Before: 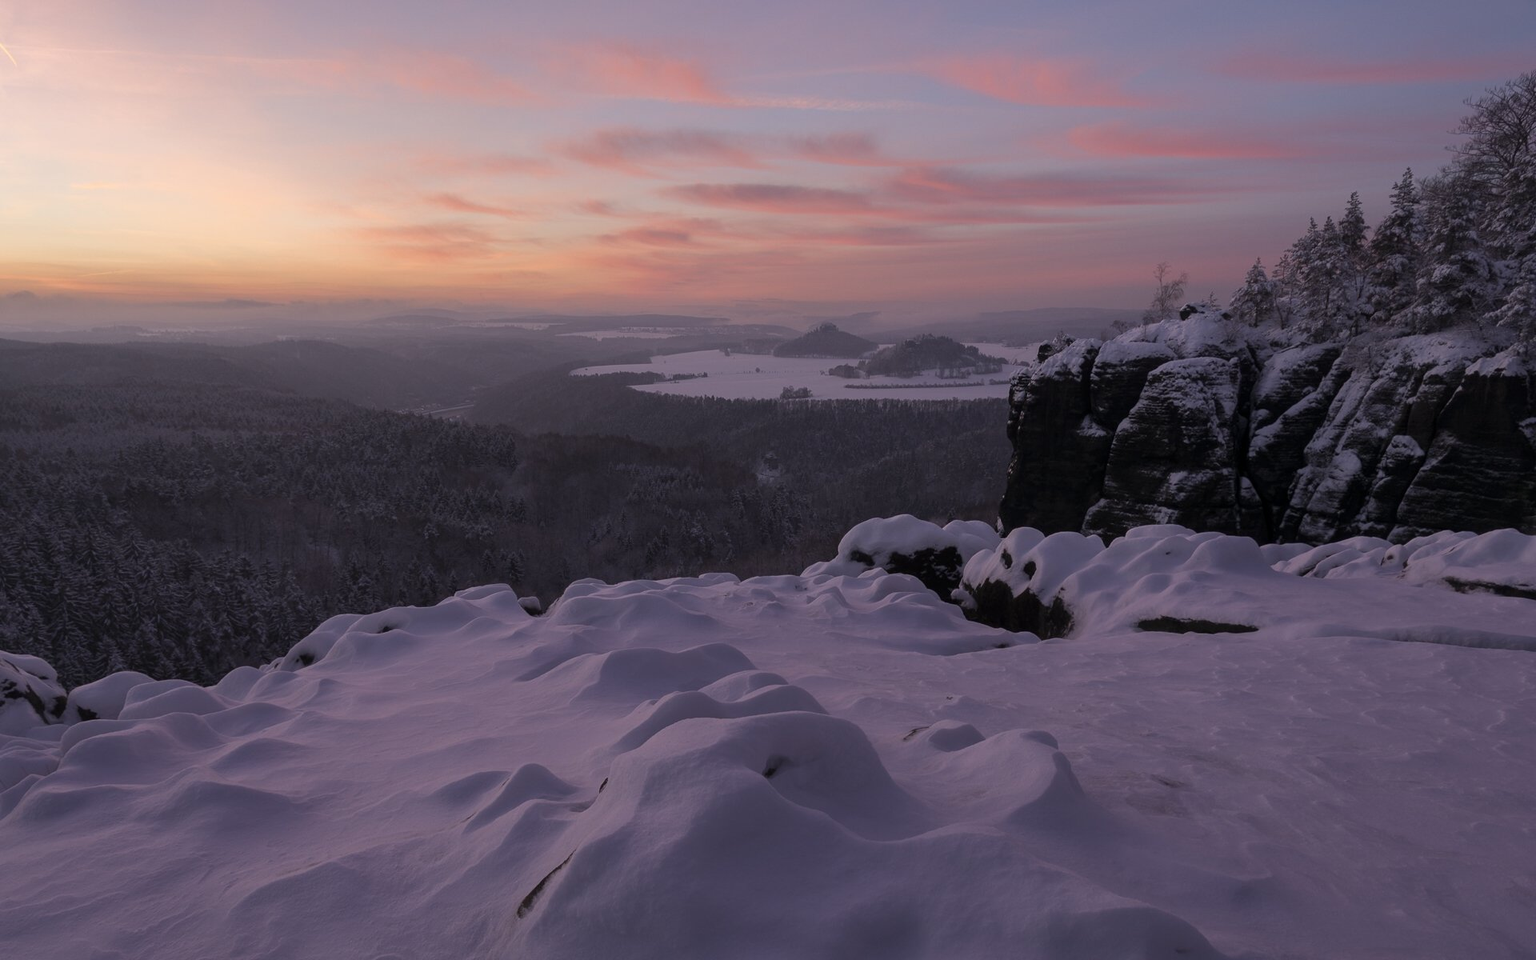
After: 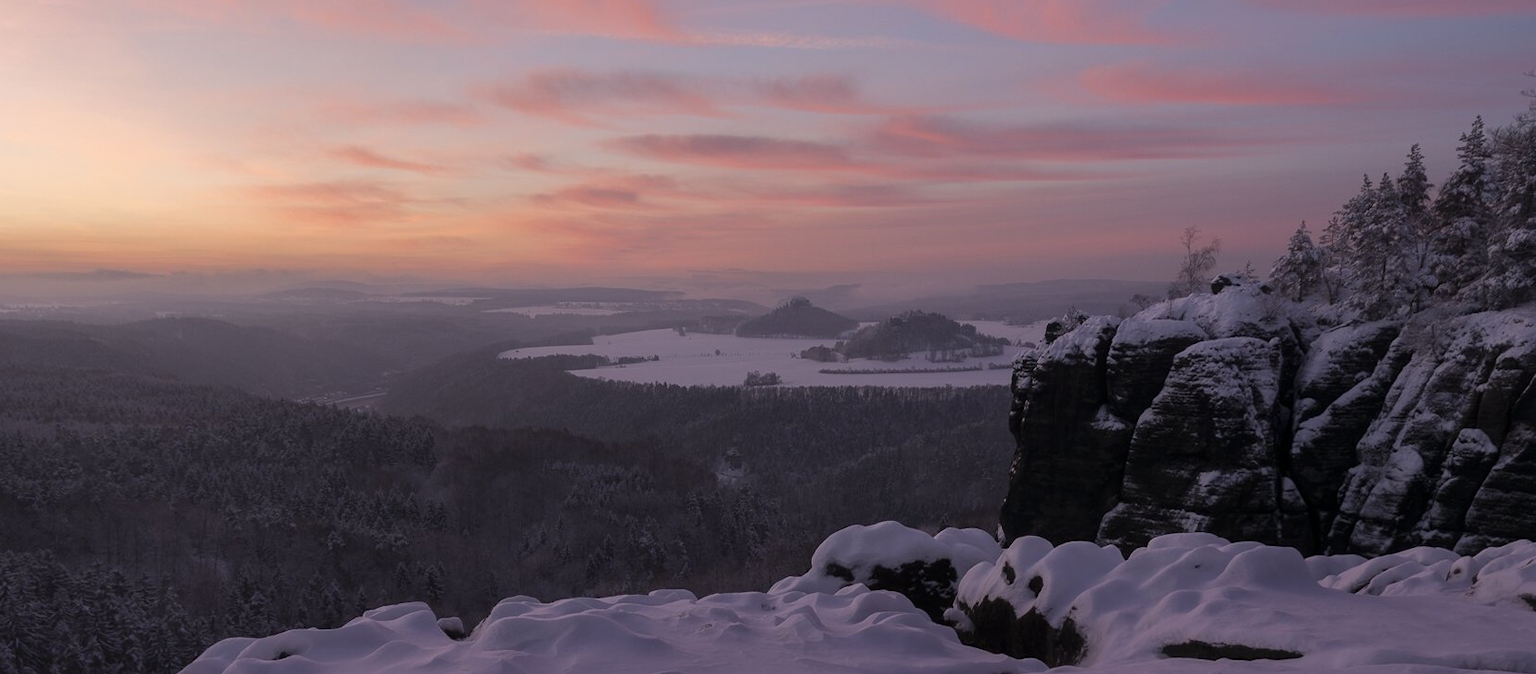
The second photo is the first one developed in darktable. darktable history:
crop and rotate: left 9.418%, top 7.203%, right 5.039%, bottom 32.684%
